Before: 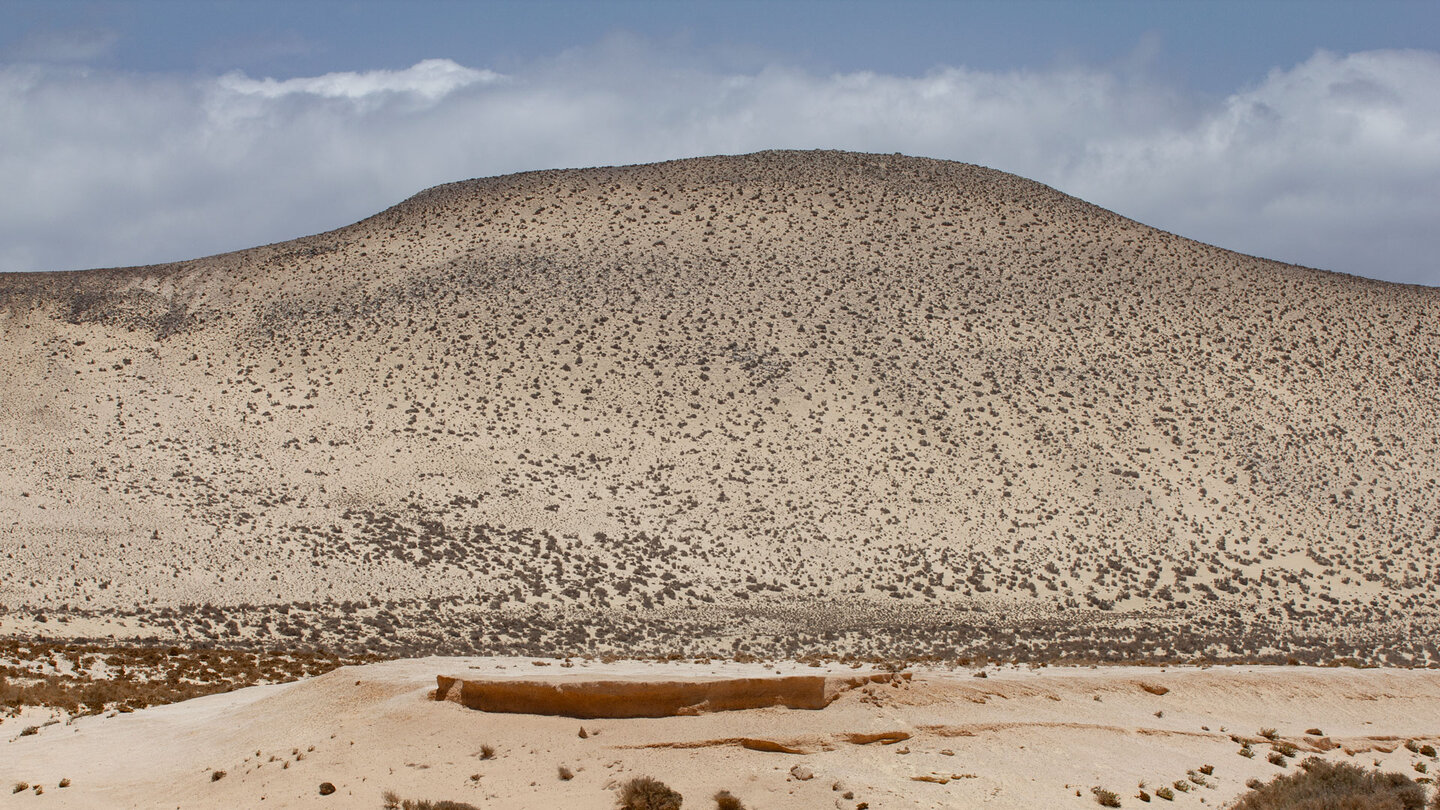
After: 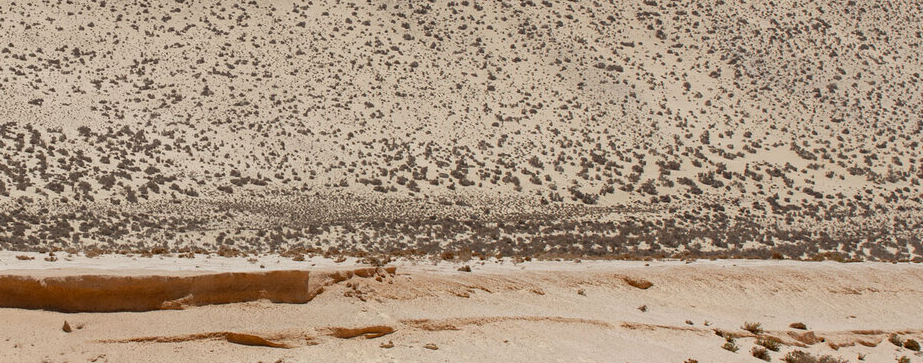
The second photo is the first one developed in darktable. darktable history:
crop and rotate: left 35.854%, top 50.147%, bottom 4.924%
